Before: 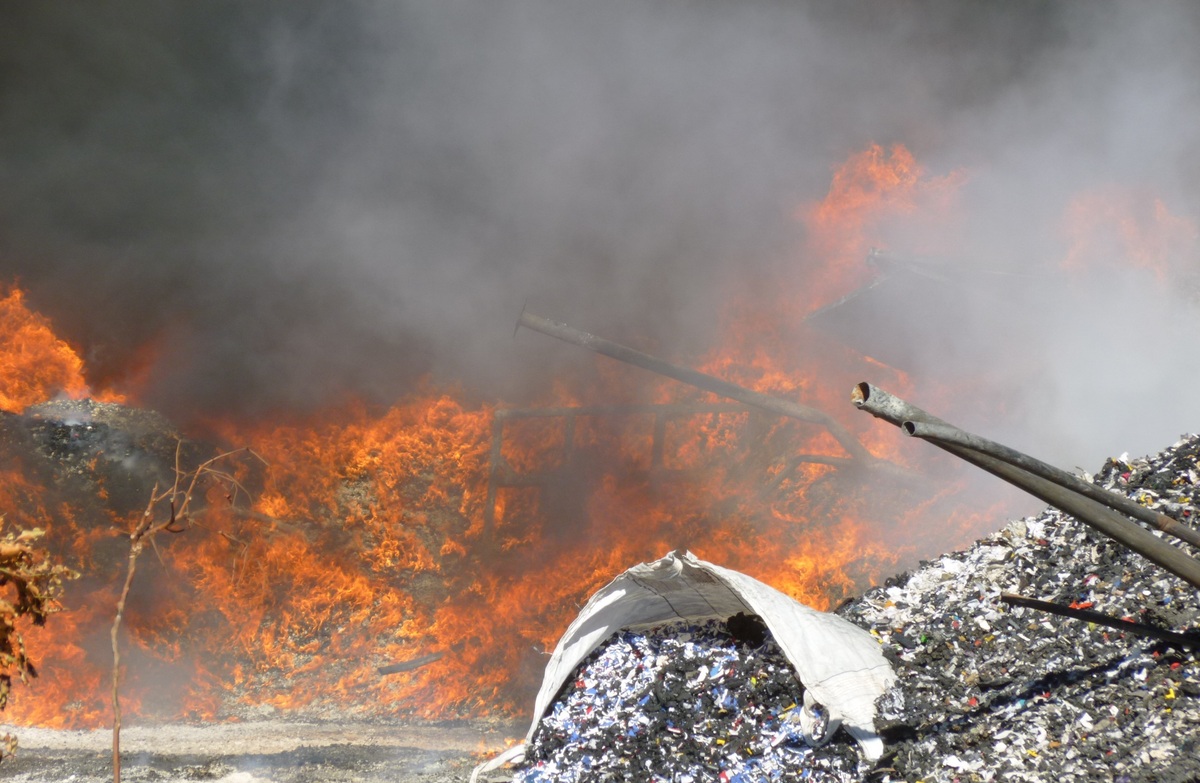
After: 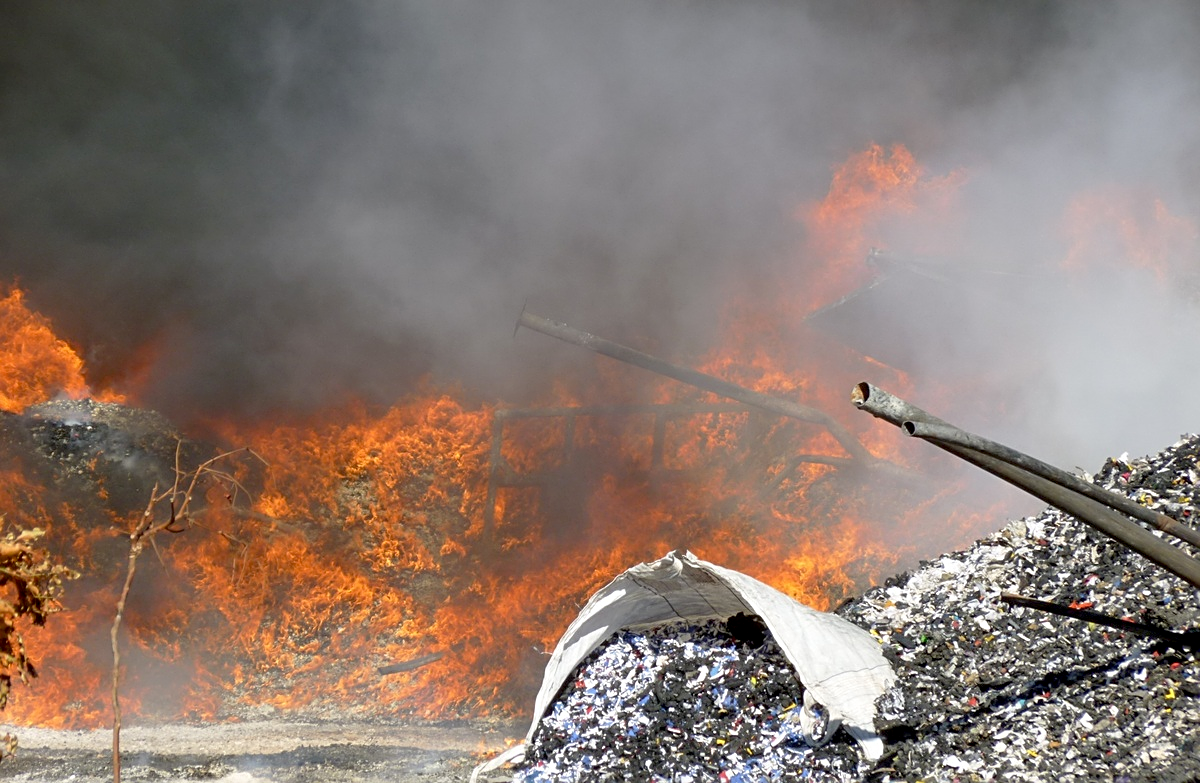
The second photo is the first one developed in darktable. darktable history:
sharpen: on, module defaults
exposure: black level correction 0.011, compensate highlight preservation false
